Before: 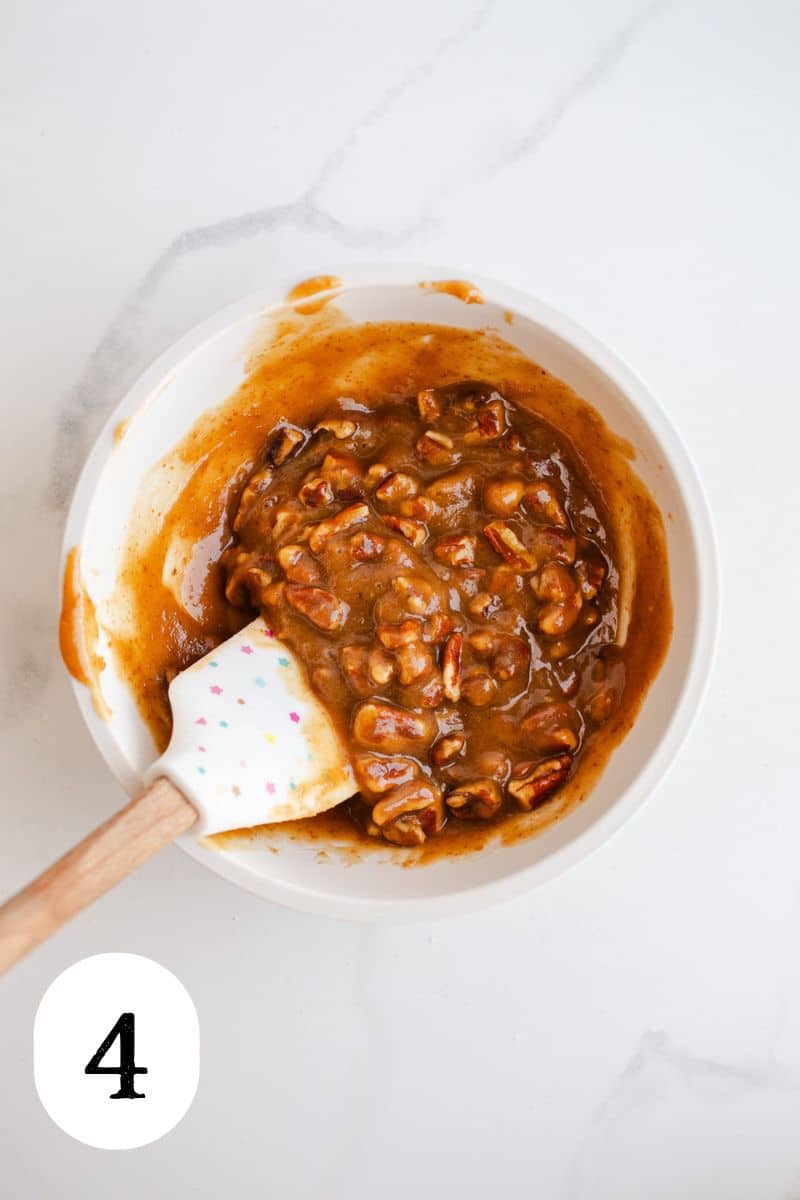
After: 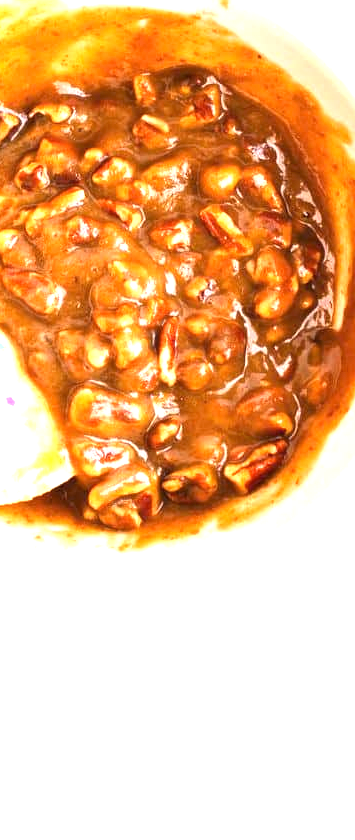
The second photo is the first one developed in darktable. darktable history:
exposure: black level correction 0, exposure 1.469 EV, compensate highlight preservation false
crop: left 35.55%, top 26.378%, right 19.958%, bottom 3.433%
